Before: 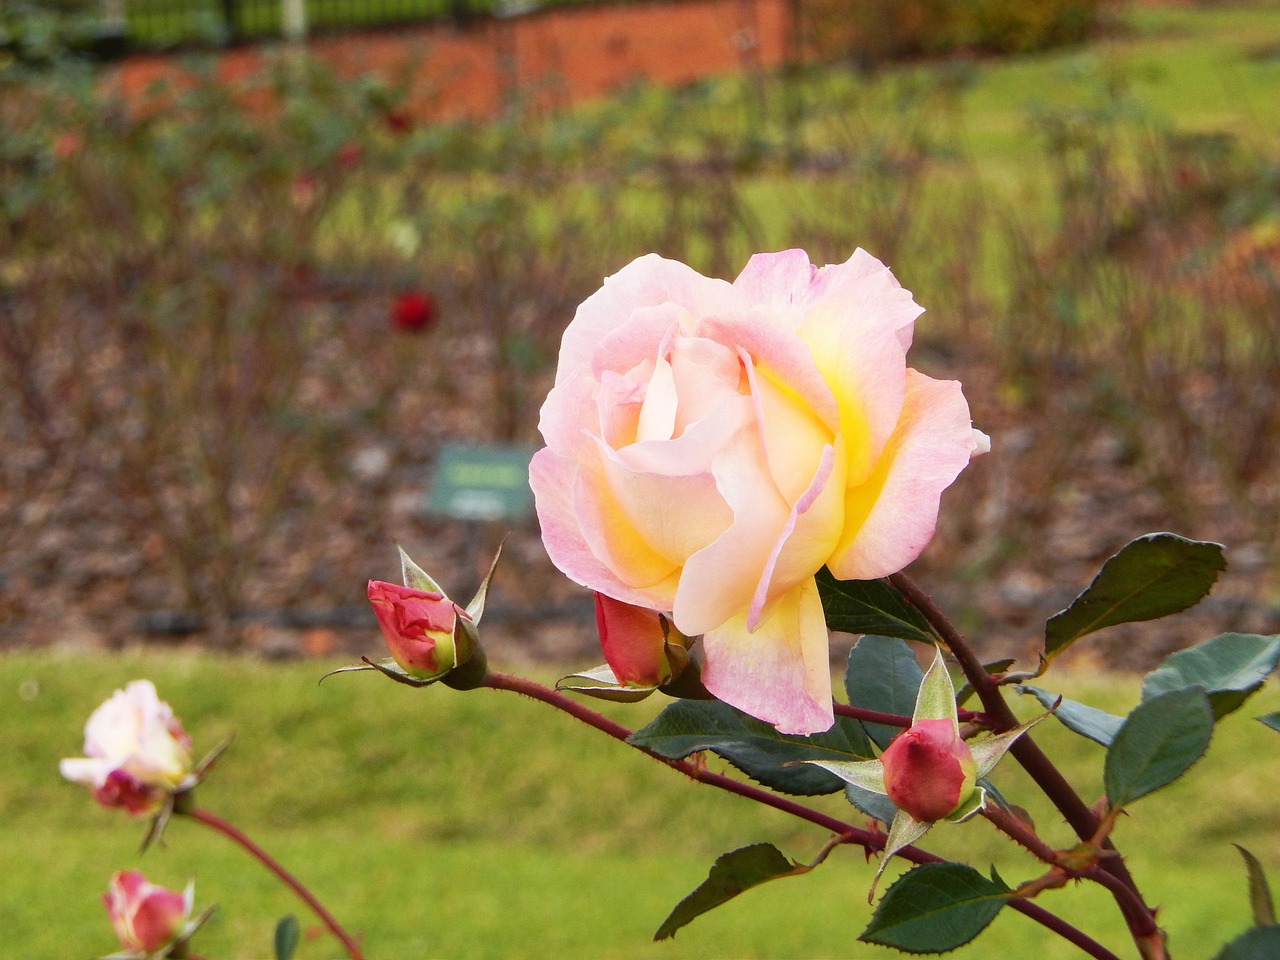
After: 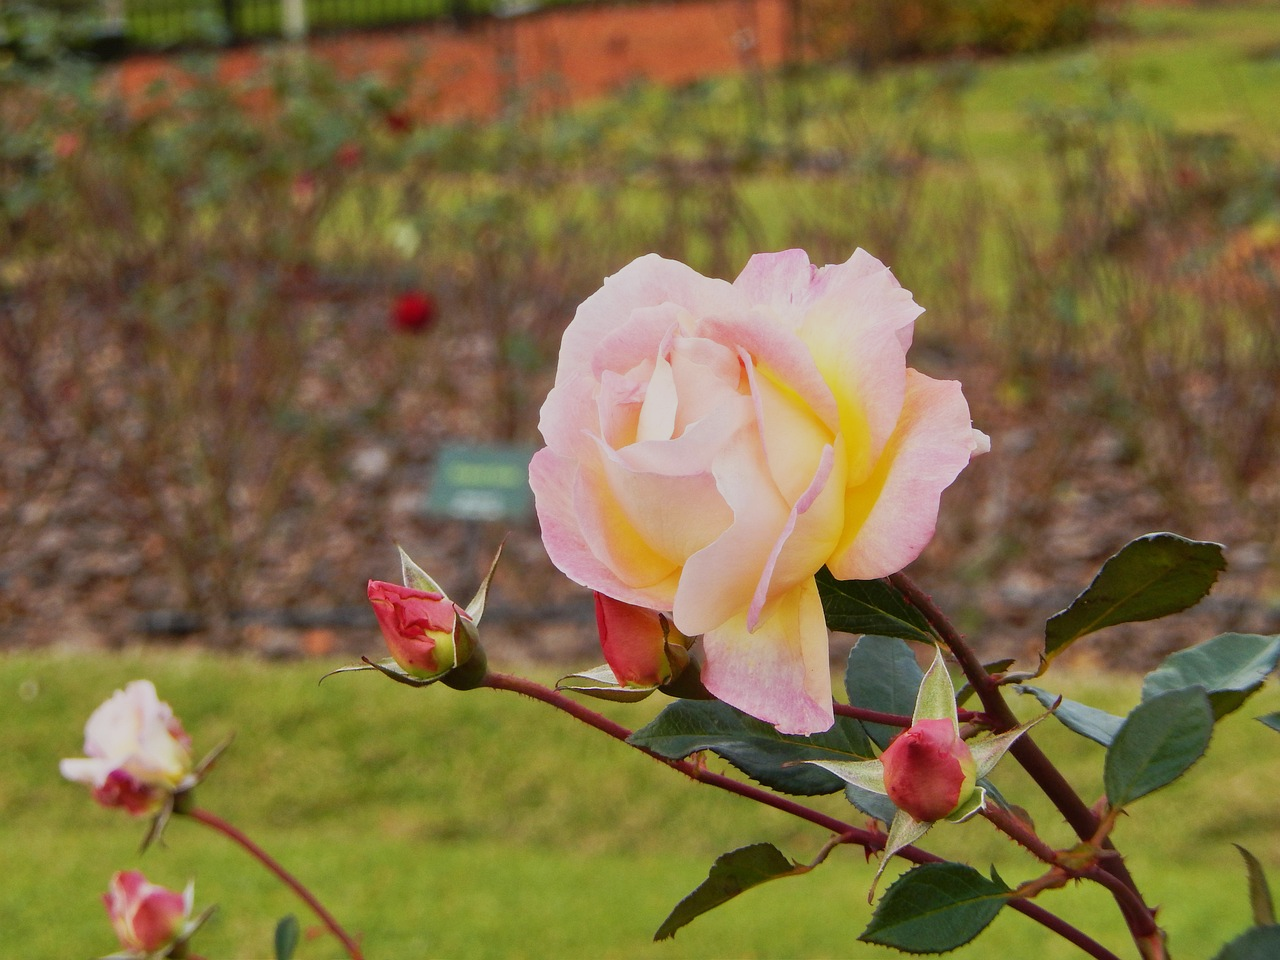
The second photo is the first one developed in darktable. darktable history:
tone equalizer: -8 EV -0.001 EV, -7 EV 0.005 EV, -6 EV -0.033 EV, -5 EV 0.02 EV, -4 EV -0.013 EV, -3 EV 0.033 EV, -2 EV -0.082 EV, -1 EV -0.303 EV, +0 EV -0.554 EV
